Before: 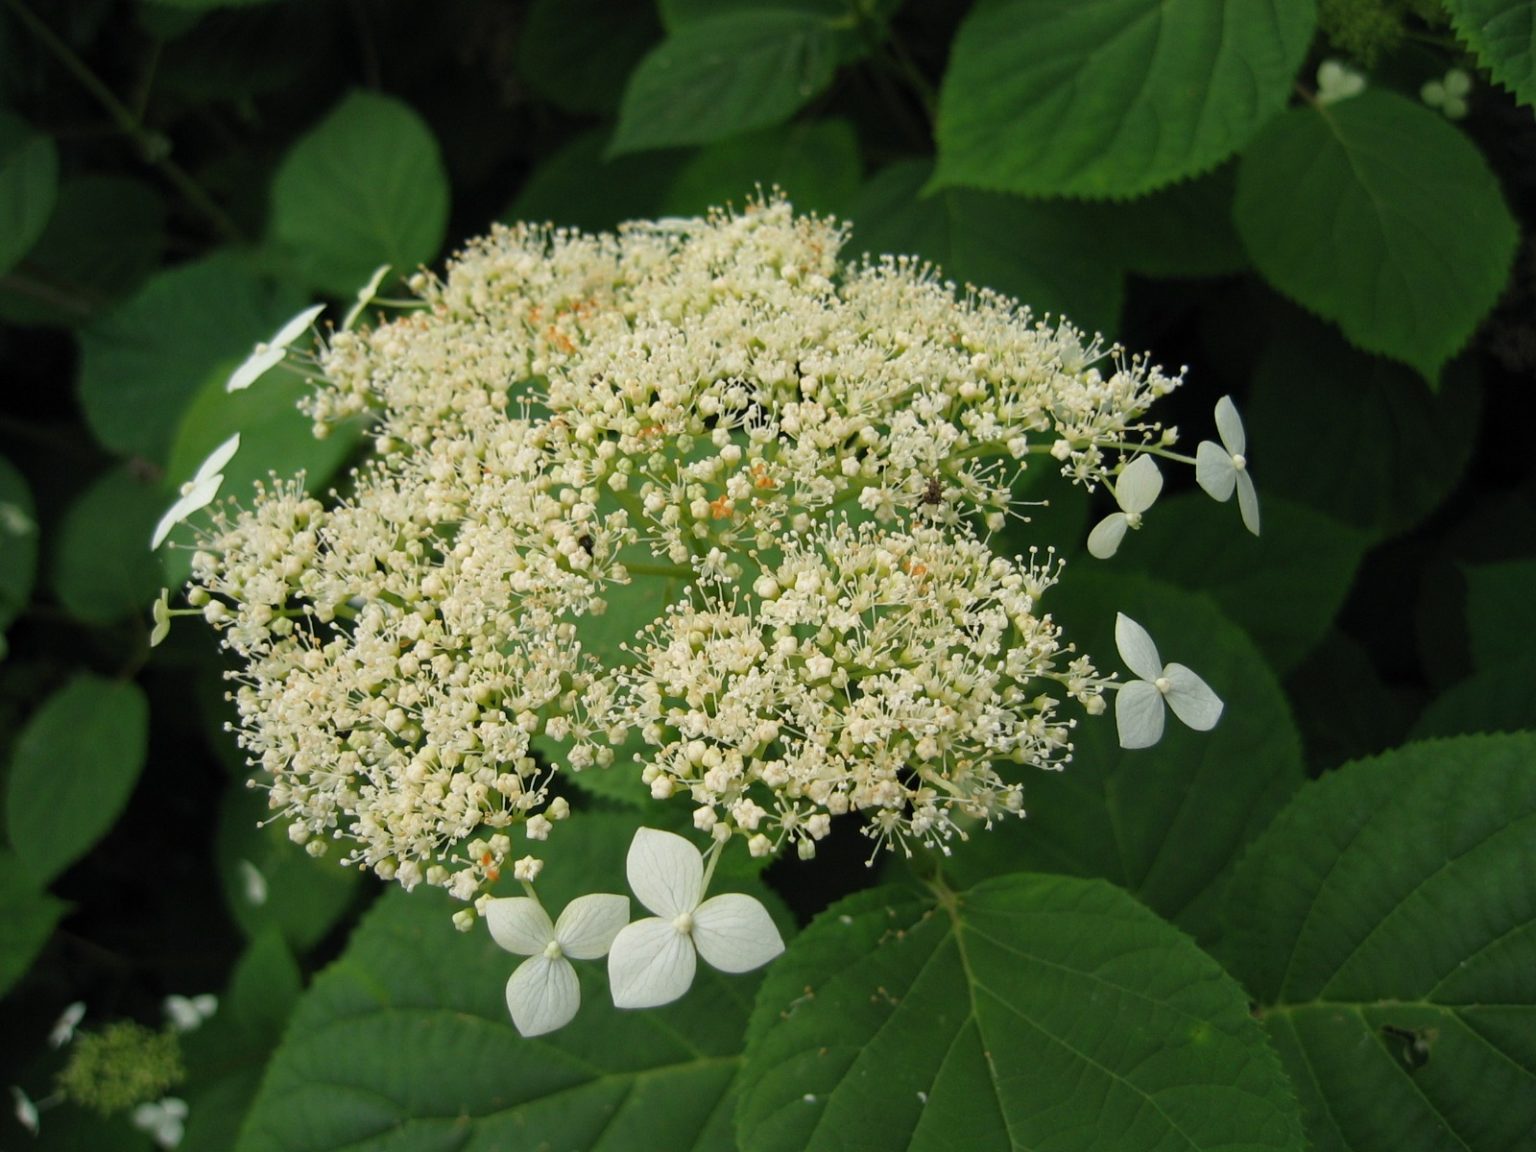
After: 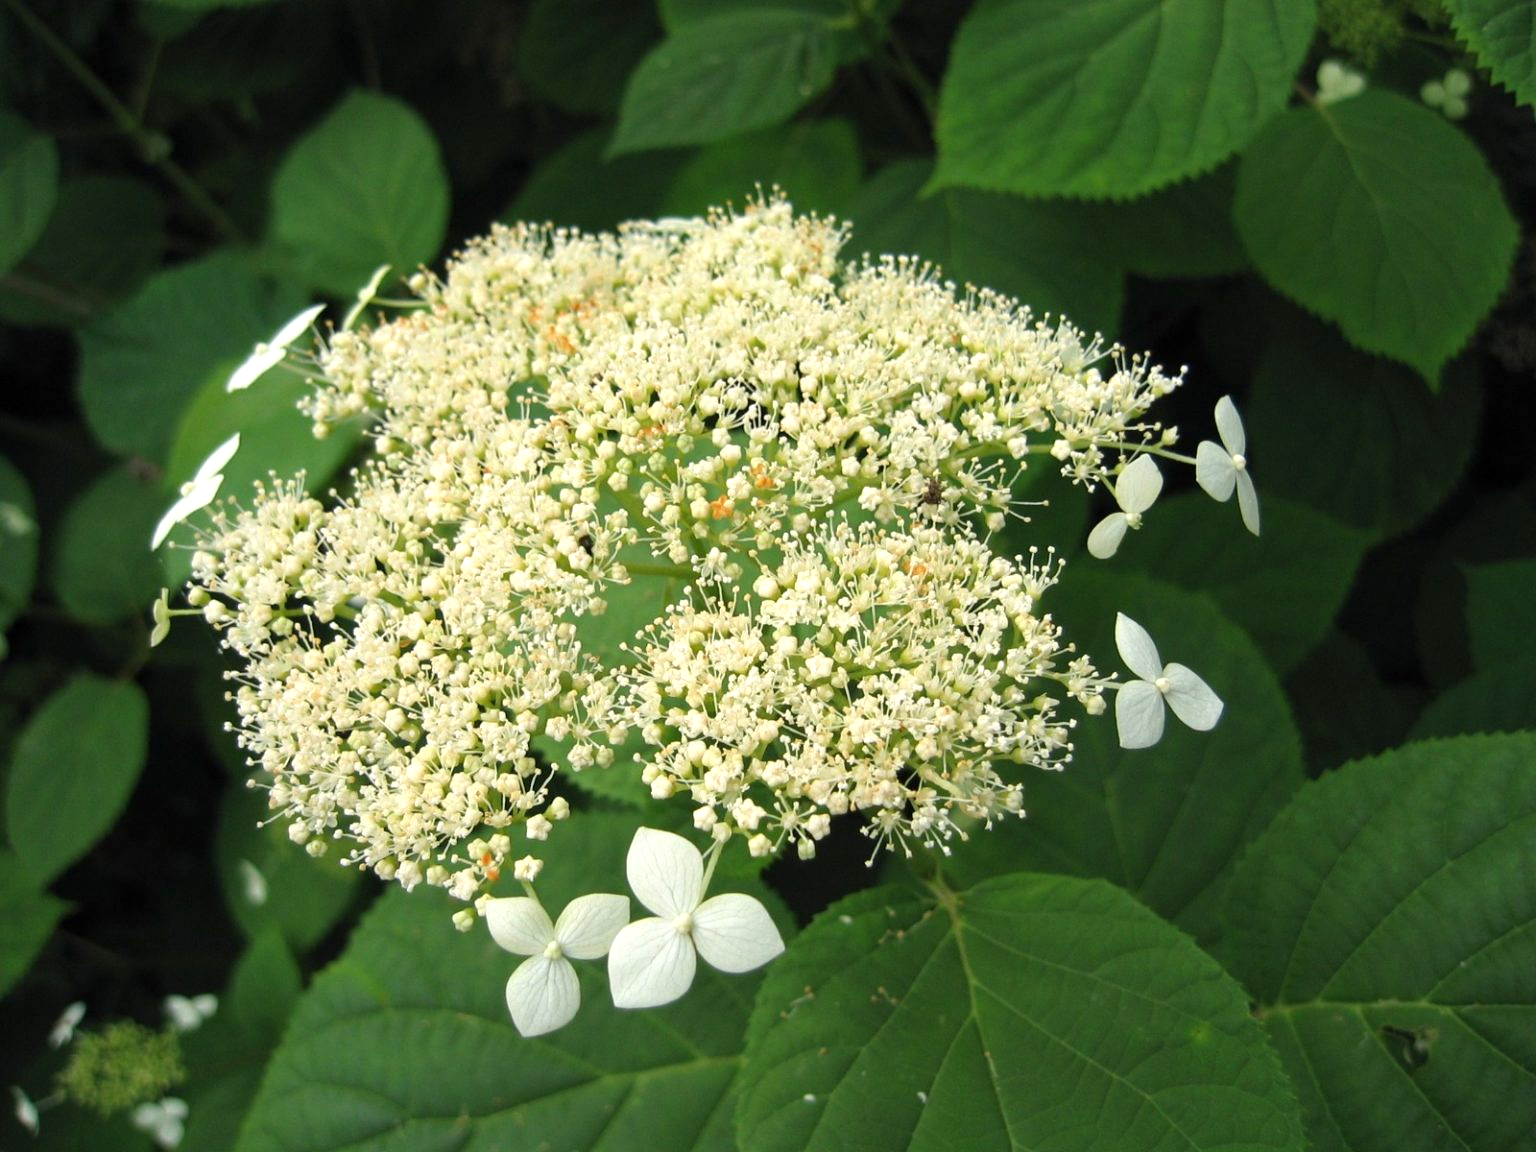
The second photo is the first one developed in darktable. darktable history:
tone equalizer: on, module defaults
exposure: exposure 0.608 EV, compensate exposure bias true, compensate highlight preservation false
